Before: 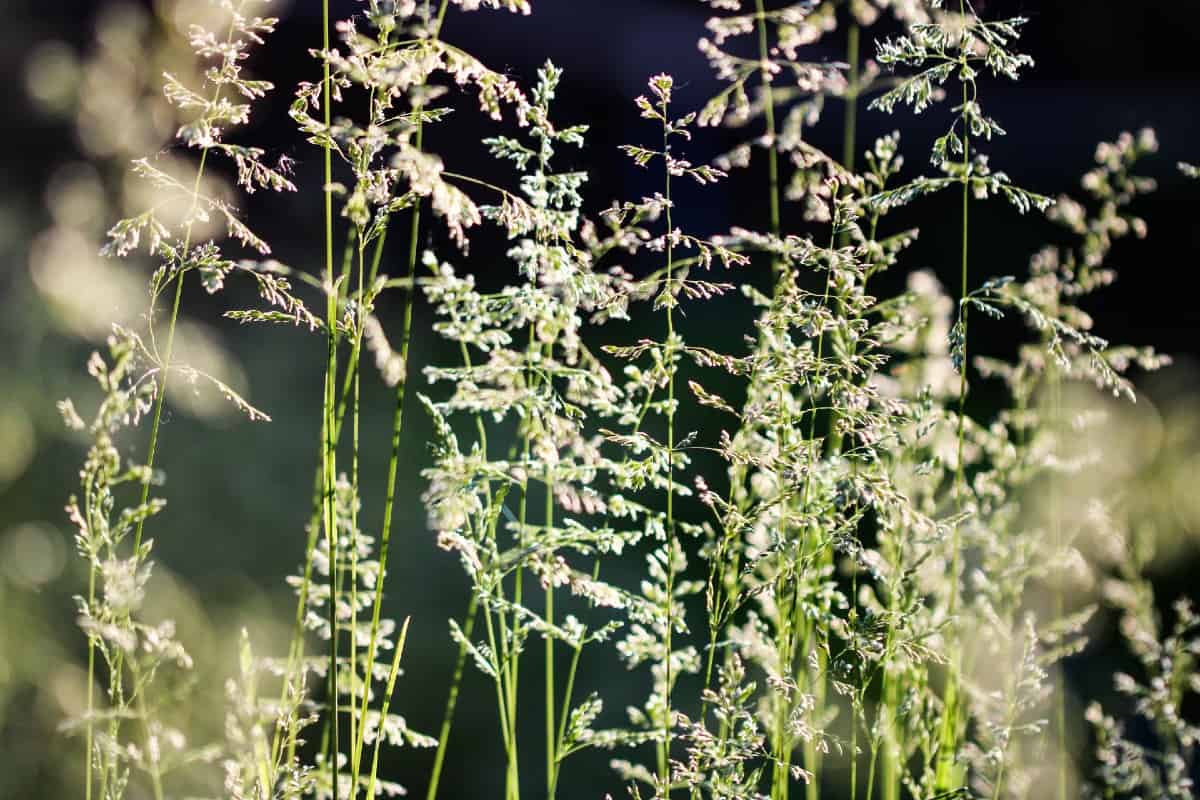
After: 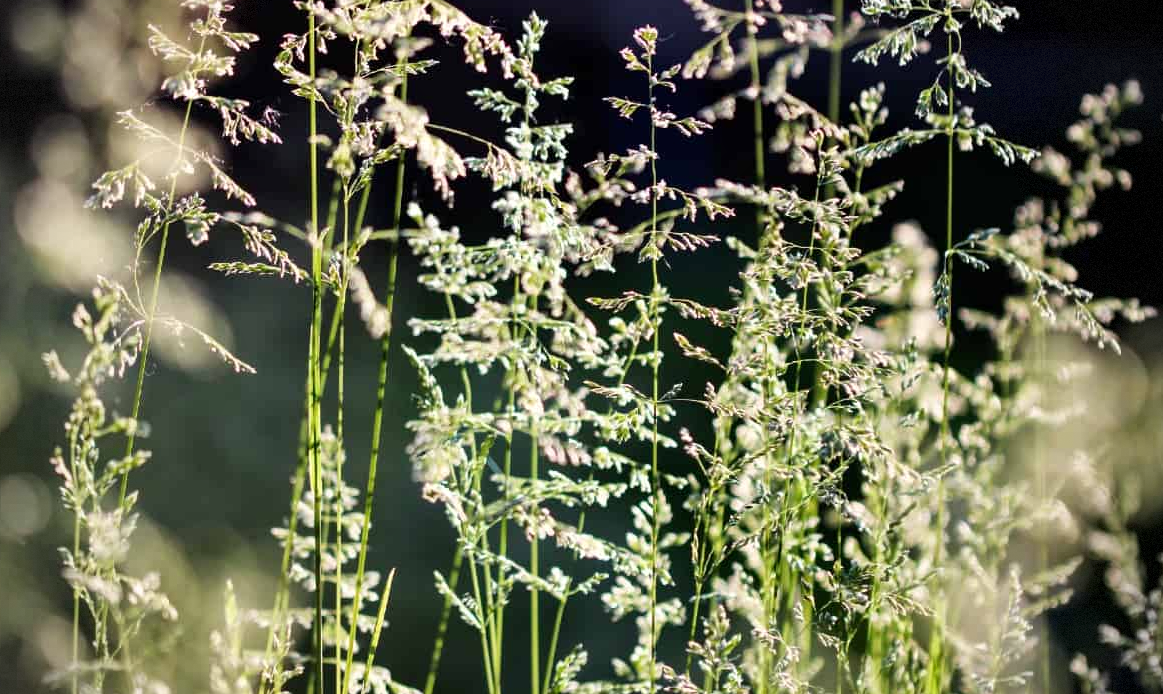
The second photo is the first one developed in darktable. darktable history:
crop: left 1.313%, top 6.088%, right 1.723%, bottom 7.039%
vignetting: dithering 8-bit output, unbound false
local contrast: mode bilateral grid, contrast 21, coarseness 50, detail 119%, midtone range 0.2
